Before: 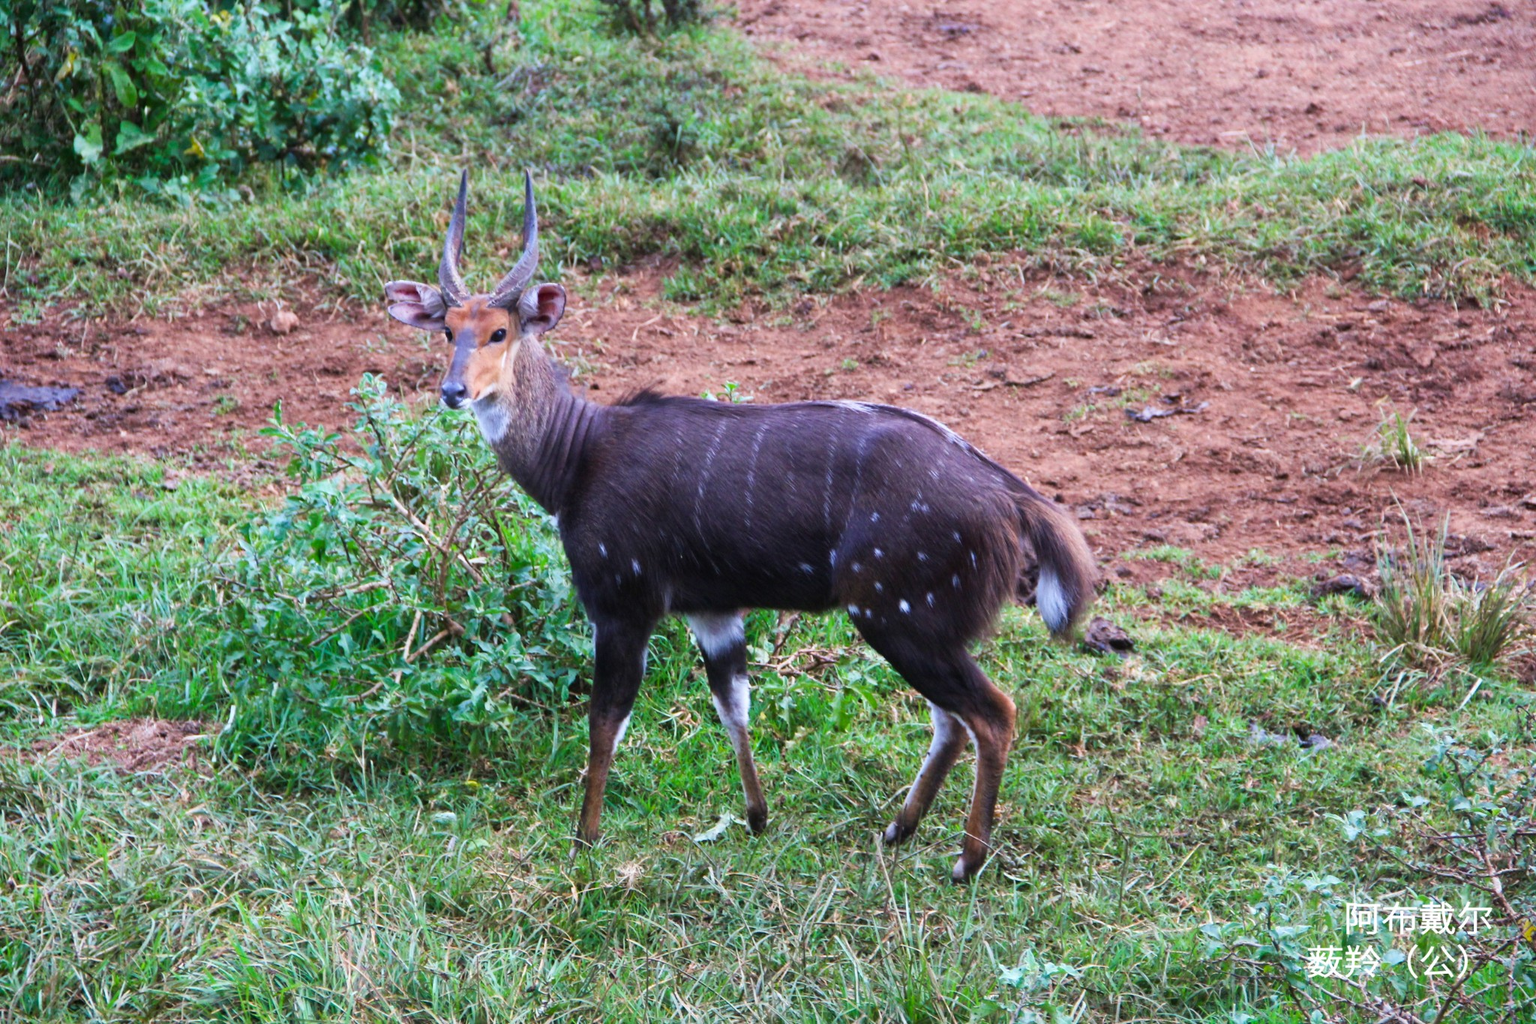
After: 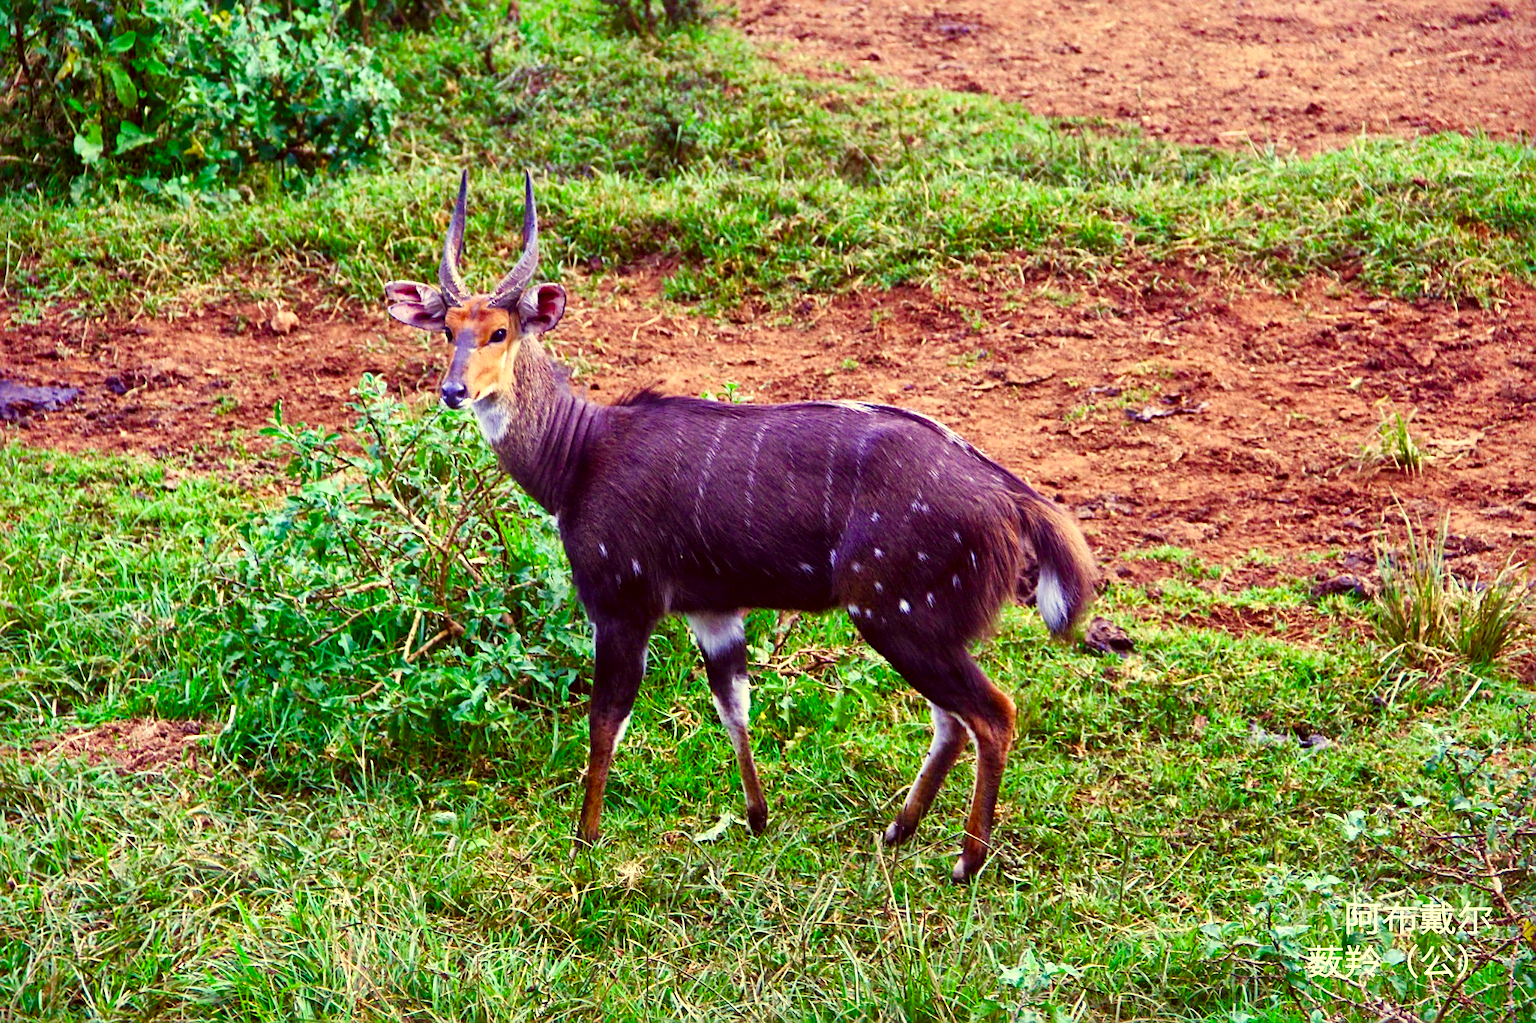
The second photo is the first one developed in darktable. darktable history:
local contrast: mode bilateral grid, contrast 25, coarseness 61, detail 152%, midtone range 0.2
sharpen: on, module defaults
color correction: highlights a* 10.11, highlights b* 38.82, shadows a* 15.08, shadows b* 3.62
color balance rgb: highlights gain › chroma 4.131%, highlights gain › hue 202.99°, global offset › hue 172.14°, linear chroma grading › global chroma 15.281%, perceptual saturation grading › global saturation 44.9%, perceptual saturation grading › highlights -50.167%, perceptual saturation grading › shadows 30.79%, global vibrance 20%
